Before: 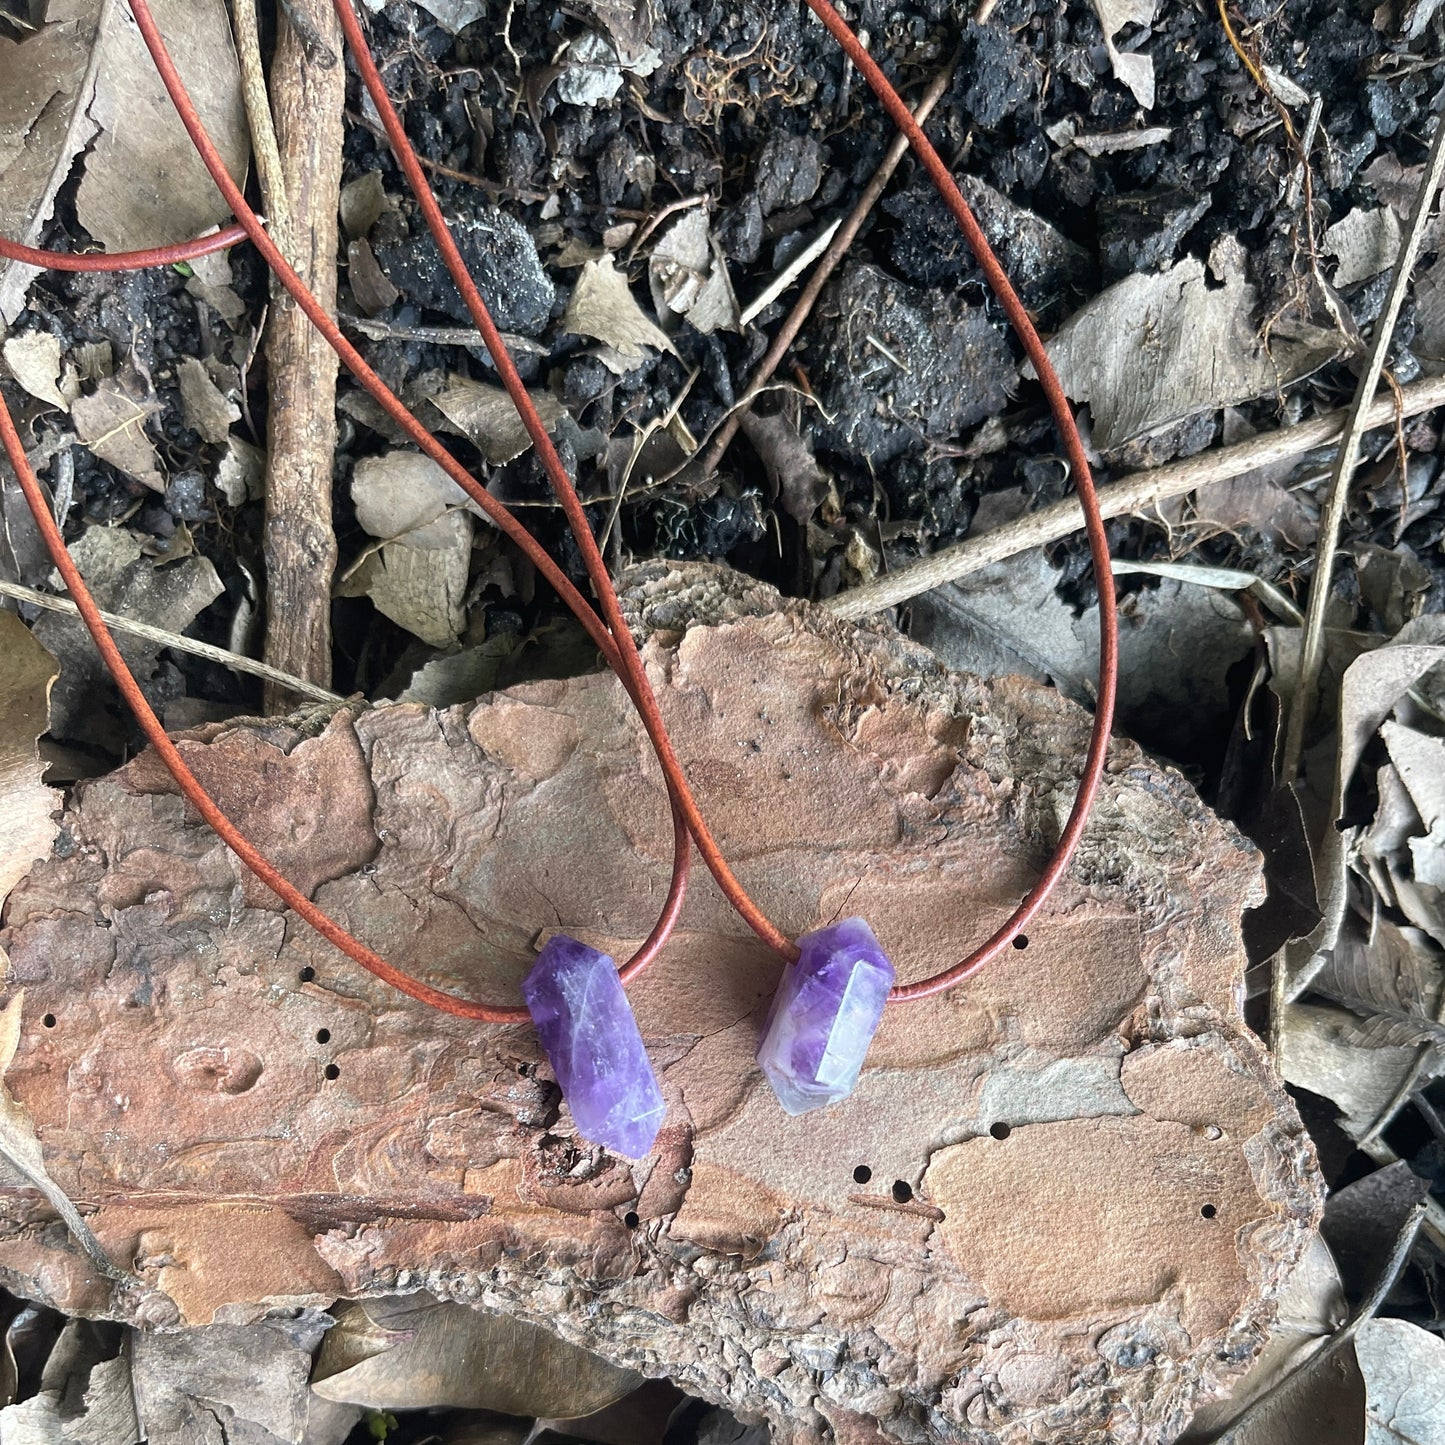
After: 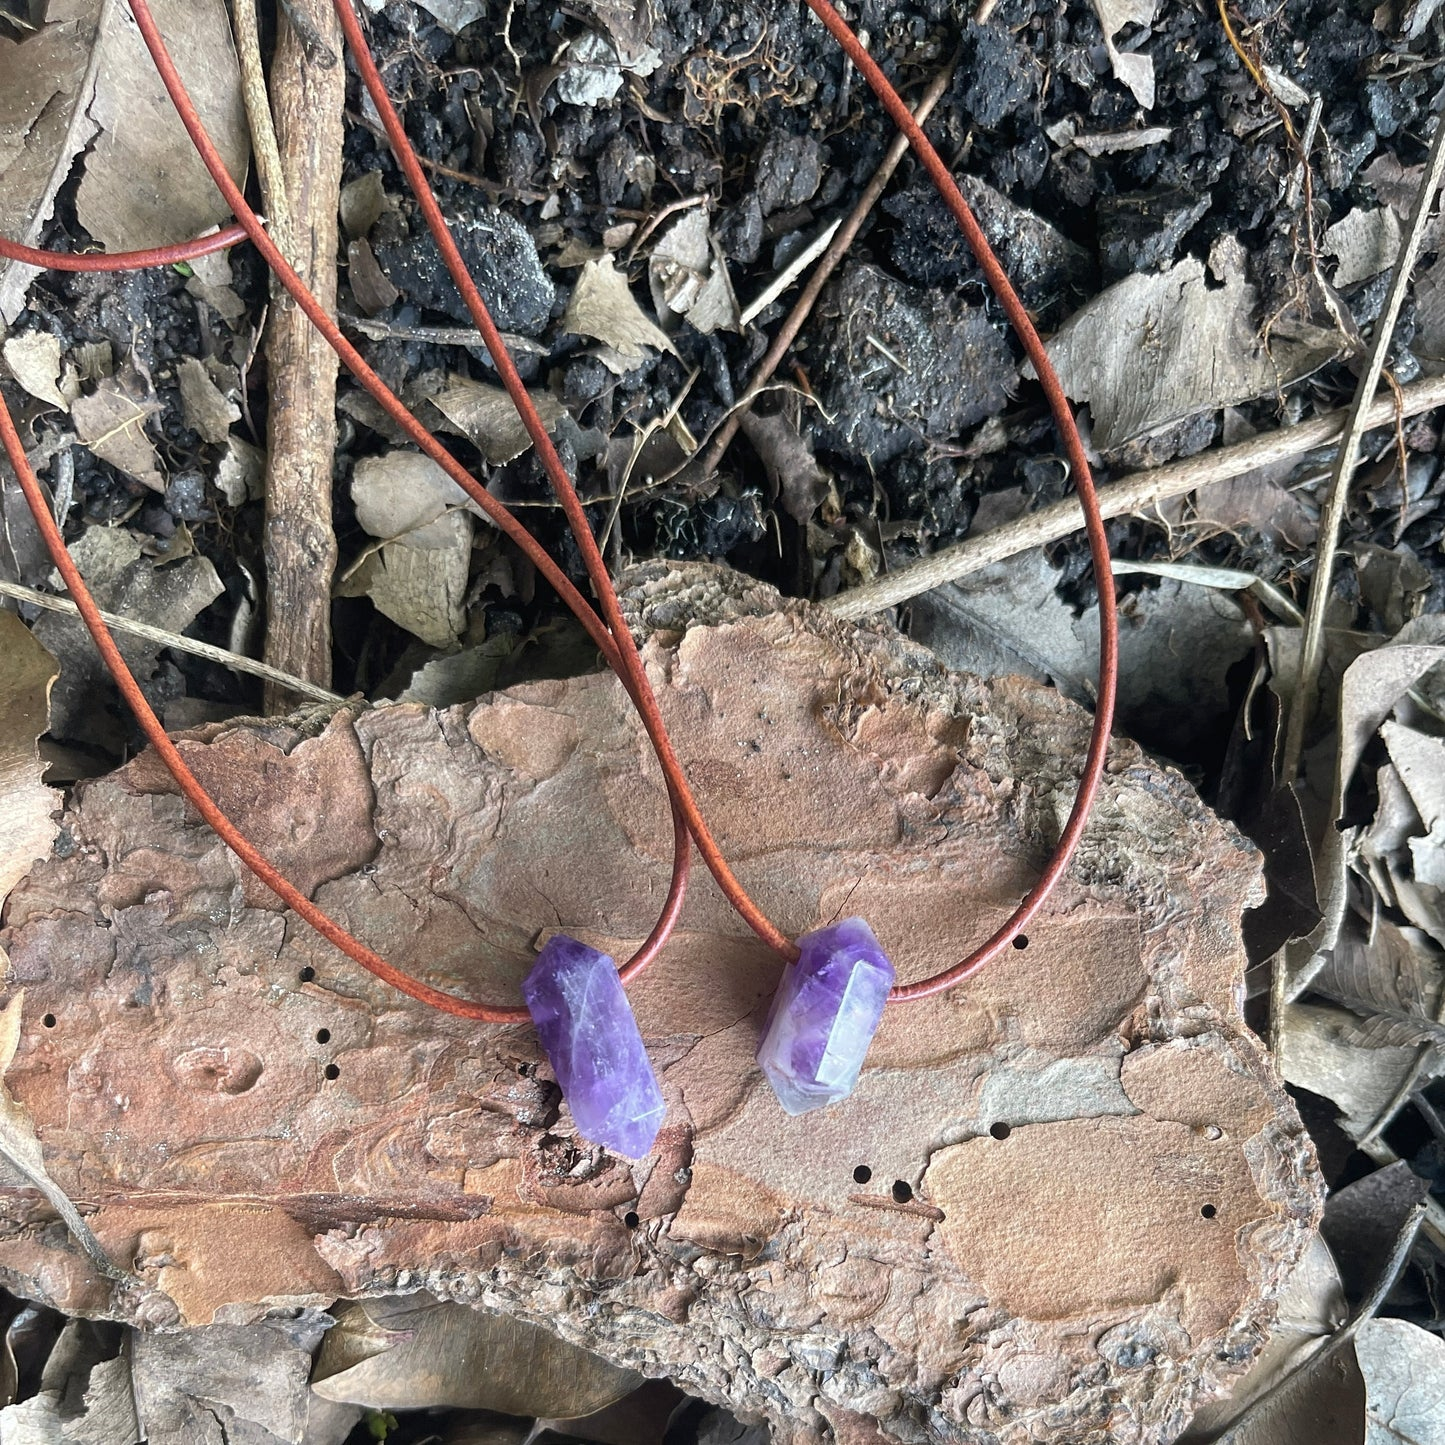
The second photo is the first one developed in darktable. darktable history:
shadows and highlights: shadows 24.96, highlights -23.41
